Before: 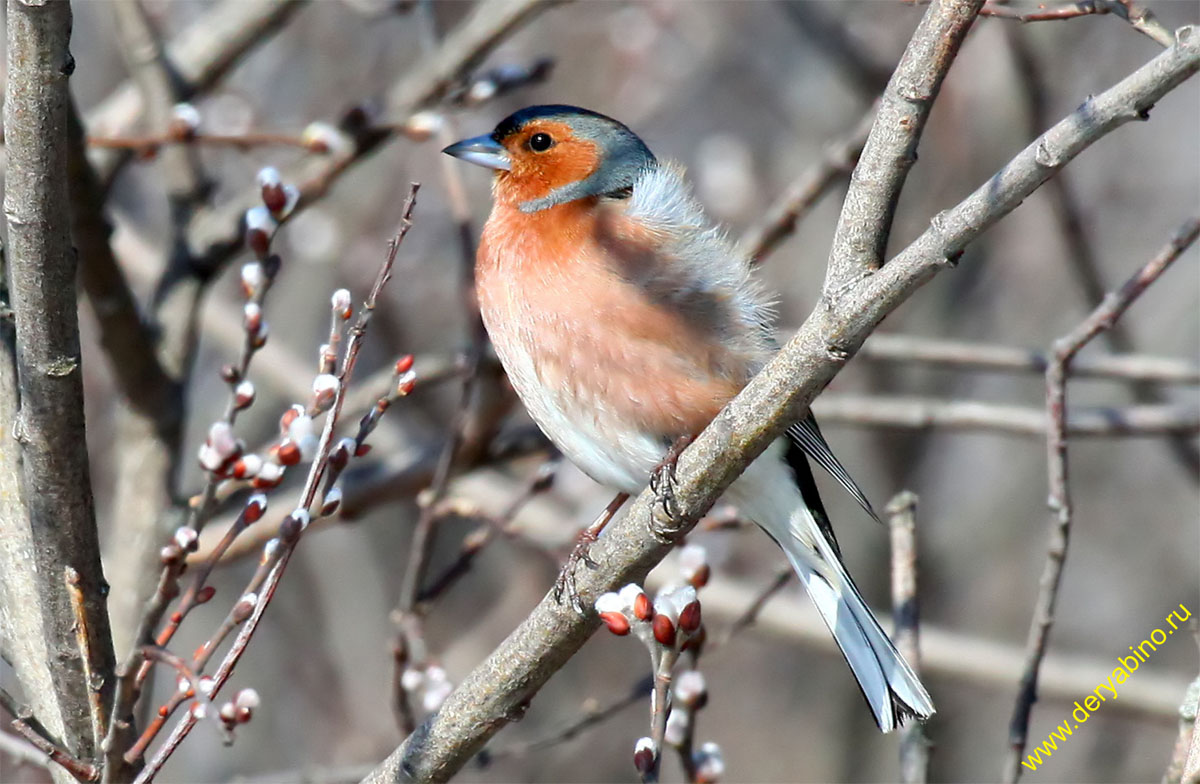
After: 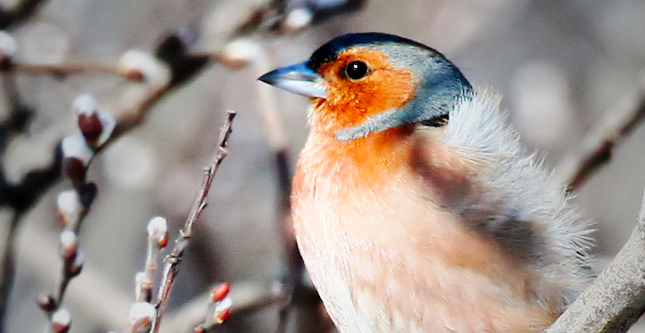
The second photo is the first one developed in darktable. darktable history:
base curve: curves: ch0 [(0, 0) (0.036, 0.025) (0.121, 0.166) (0.206, 0.329) (0.605, 0.79) (1, 1)], preserve colors none
crop: left 15.362%, top 9.216%, right 30.838%, bottom 48.264%
vignetting: fall-off start 18.66%, fall-off radius 137.14%, brightness -0.411, saturation -0.291, width/height ratio 0.617, shape 0.602
